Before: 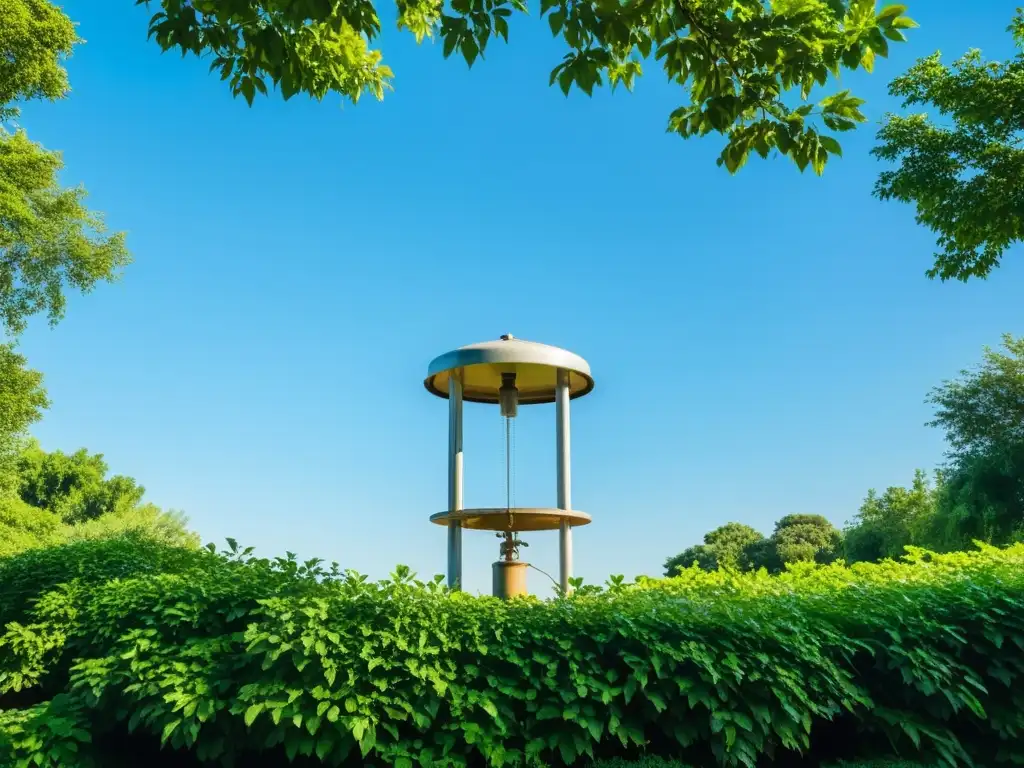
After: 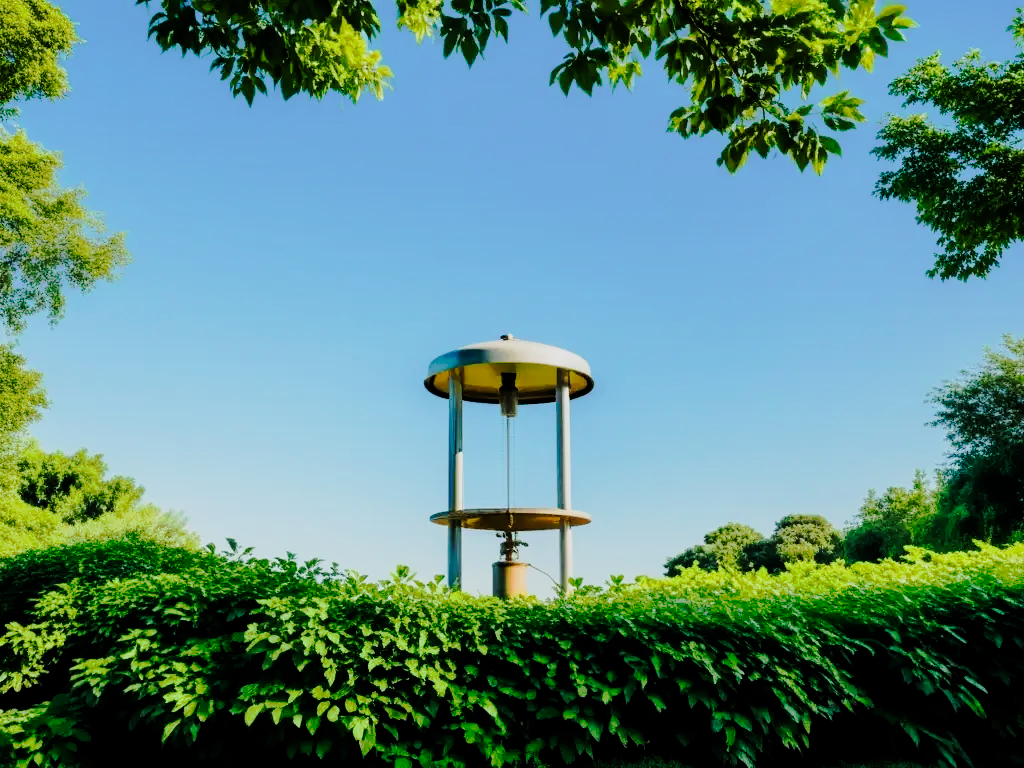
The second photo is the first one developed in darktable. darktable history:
filmic rgb: black relative exposure -5.06 EV, white relative exposure 3.98 EV, hardness 2.9, contrast 1.198, highlights saturation mix -29.44%
tone curve: curves: ch0 [(0, 0) (0.104, 0.061) (0.239, 0.201) (0.327, 0.317) (0.401, 0.443) (0.489, 0.566) (0.65, 0.68) (0.832, 0.858) (1, 0.977)]; ch1 [(0, 0) (0.161, 0.092) (0.35, 0.33) (0.379, 0.401) (0.447, 0.476) (0.495, 0.499) (0.515, 0.518) (0.534, 0.557) (0.602, 0.625) (0.712, 0.706) (1, 1)]; ch2 [(0, 0) (0.359, 0.372) (0.437, 0.437) (0.502, 0.501) (0.55, 0.534) (0.592, 0.601) (0.647, 0.64) (1, 1)], preserve colors none
